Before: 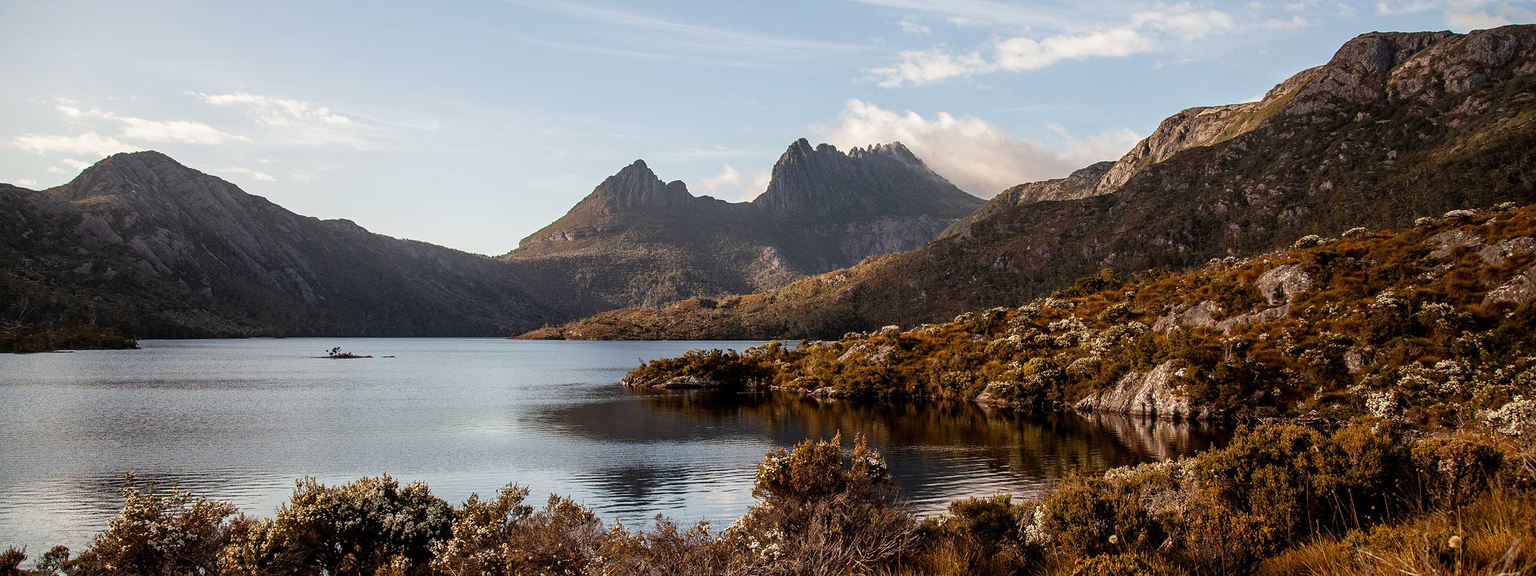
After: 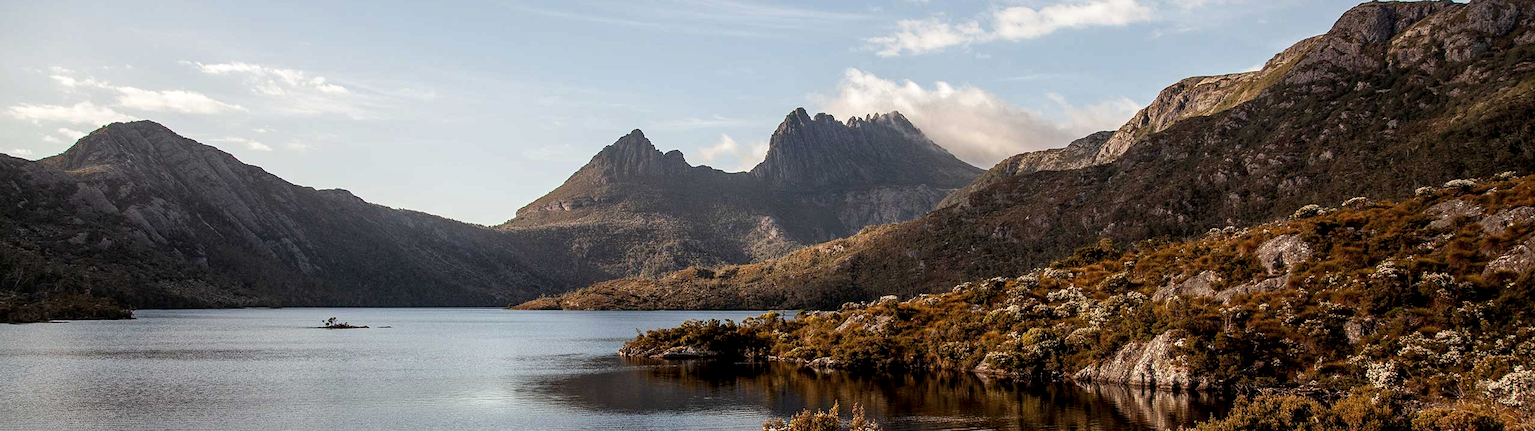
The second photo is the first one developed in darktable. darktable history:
contrast brightness saturation: saturation -0.05
crop: left 0.387%, top 5.469%, bottom 19.809%
local contrast: highlights 100%, shadows 100%, detail 131%, midtone range 0.2
